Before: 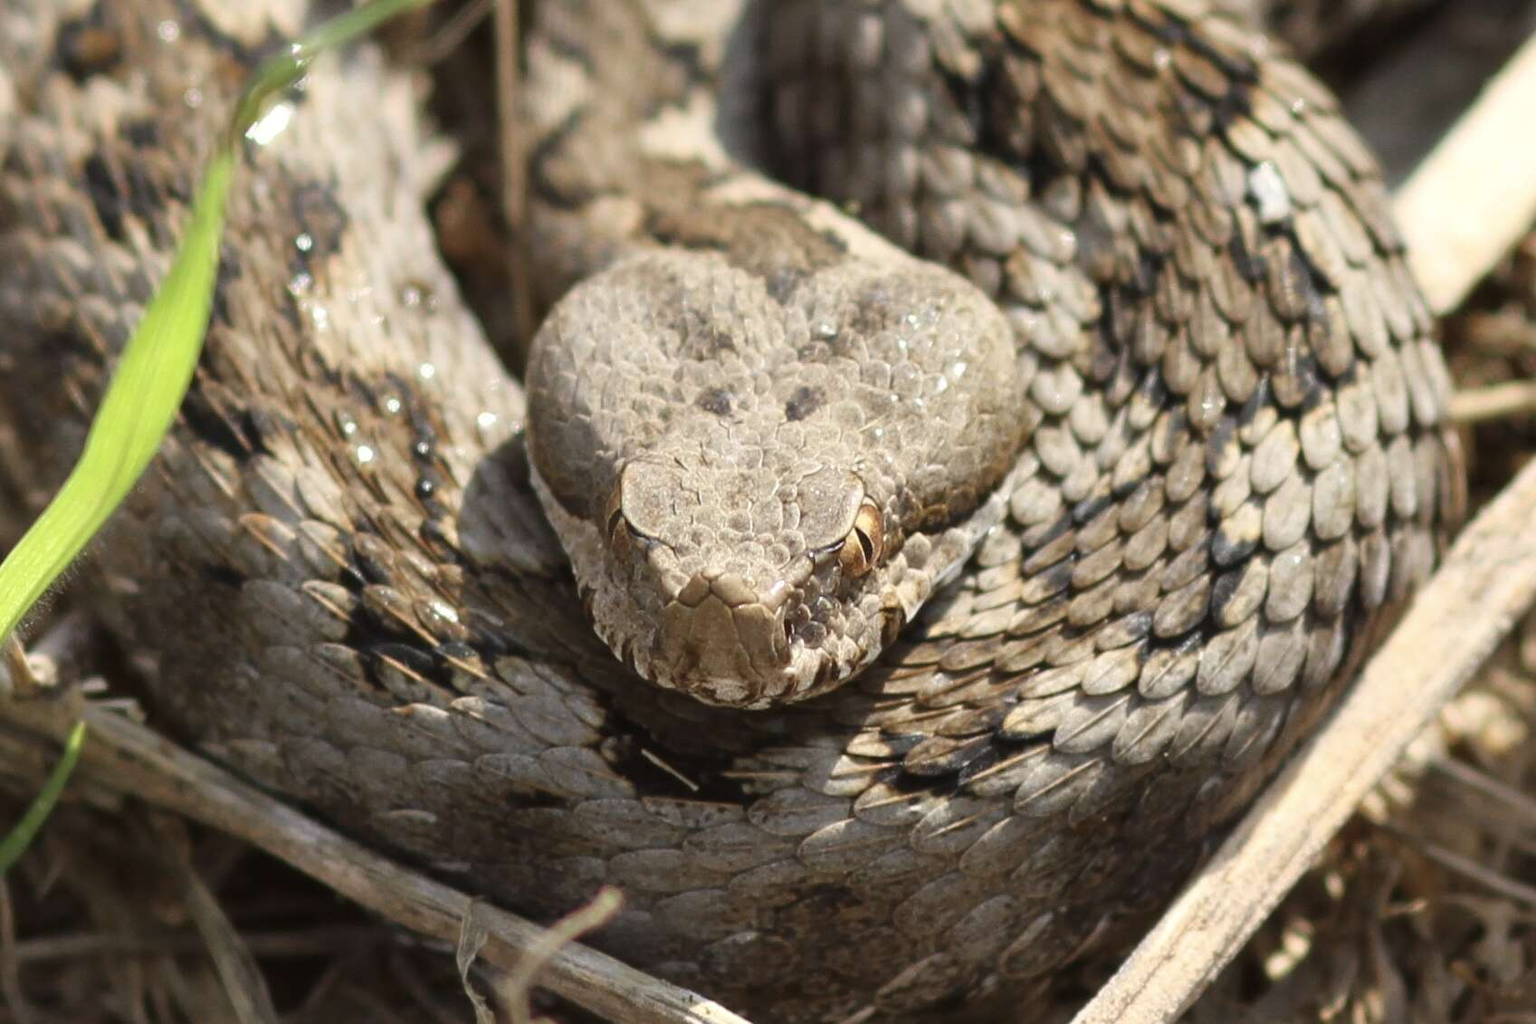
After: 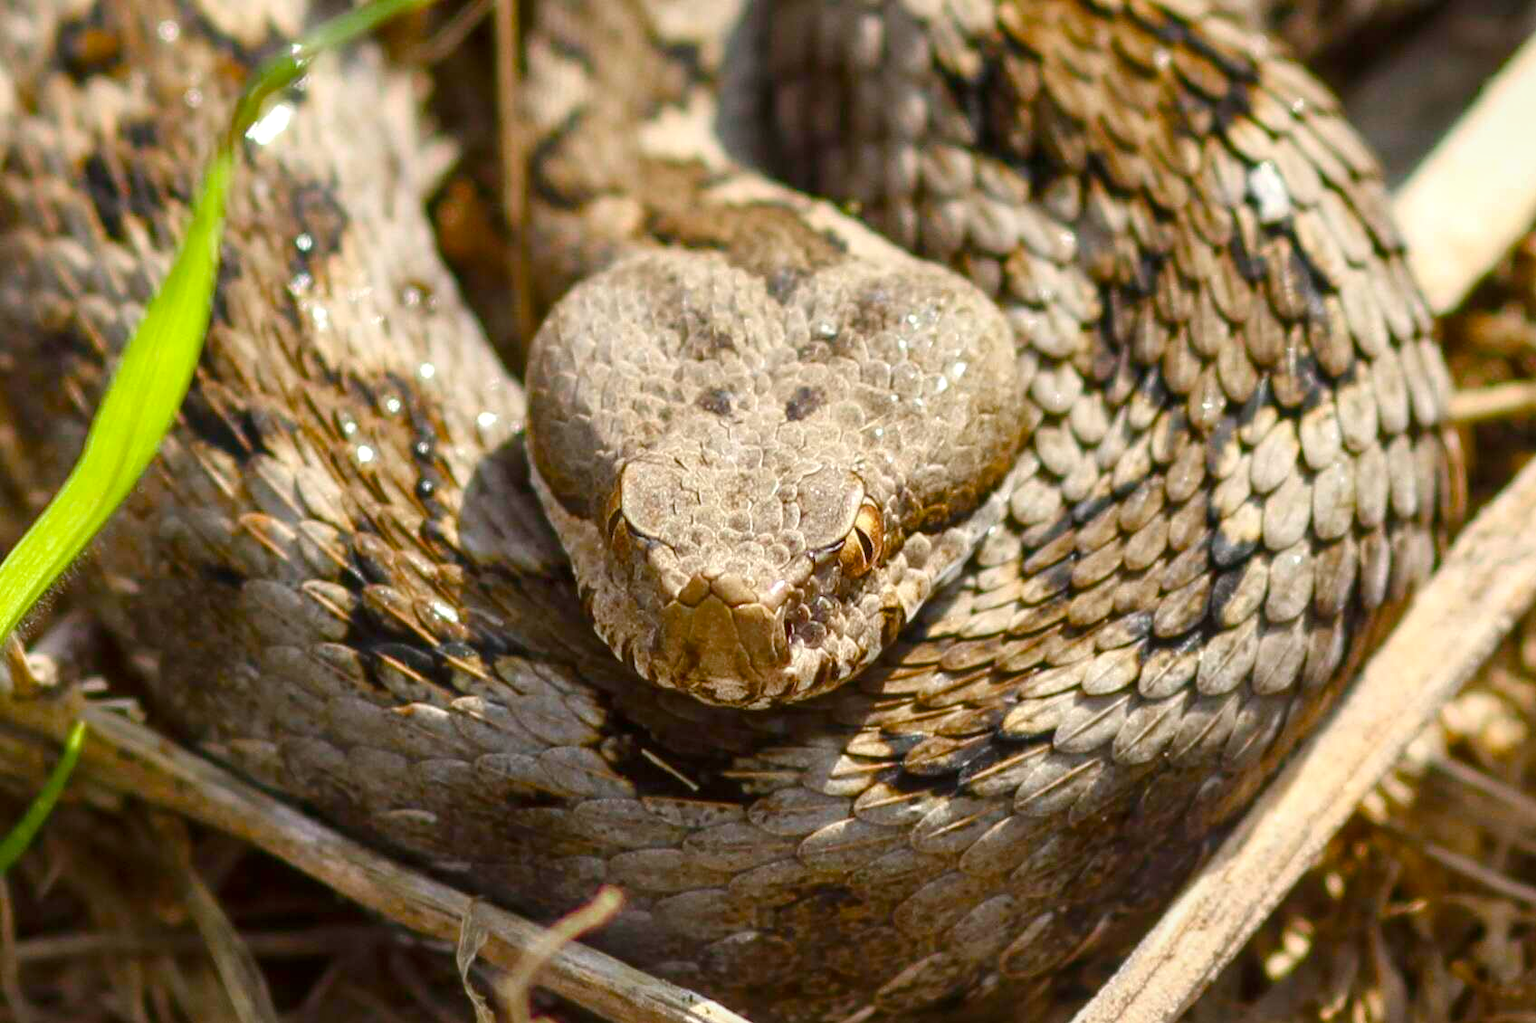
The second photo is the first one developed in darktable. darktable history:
local contrast: on, module defaults
color balance rgb: perceptual saturation grading › global saturation 35.11%, perceptual saturation grading › highlights -25.091%, perceptual saturation grading › shadows 49.788%, global vibrance 20%
